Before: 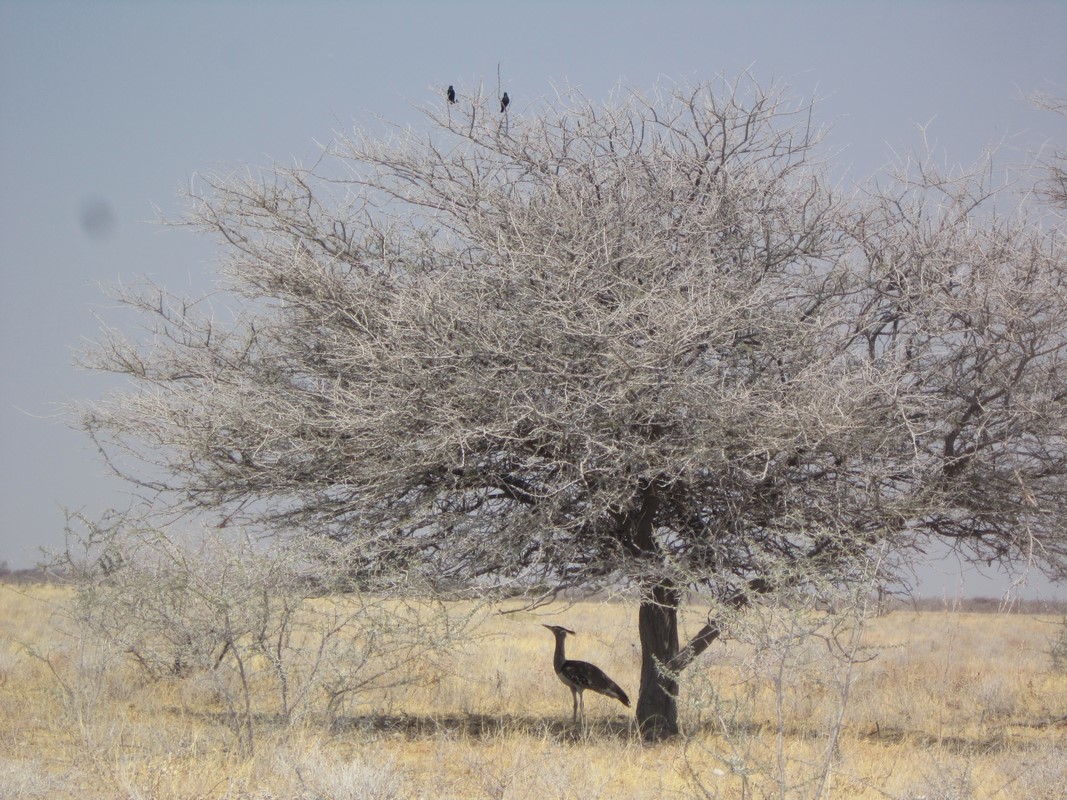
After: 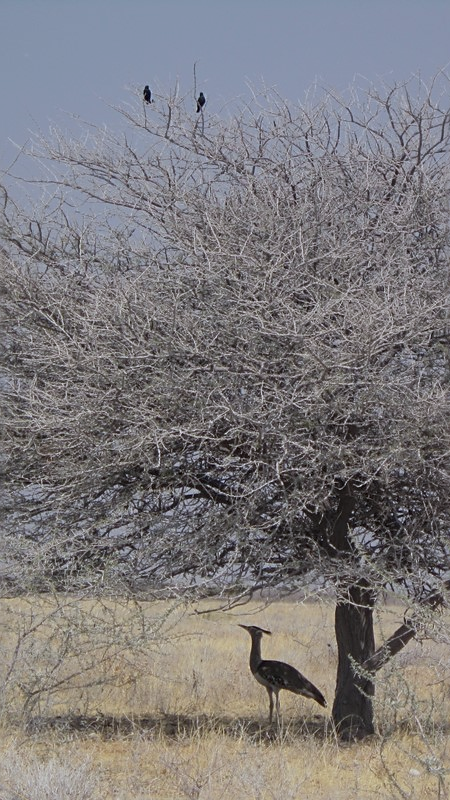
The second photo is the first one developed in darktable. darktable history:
white balance: red 0.984, blue 1.059
exposure: exposure -0.492 EV, compensate highlight preservation false
crop: left 28.583%, right 29.231%
sharpen: on, module defaults
